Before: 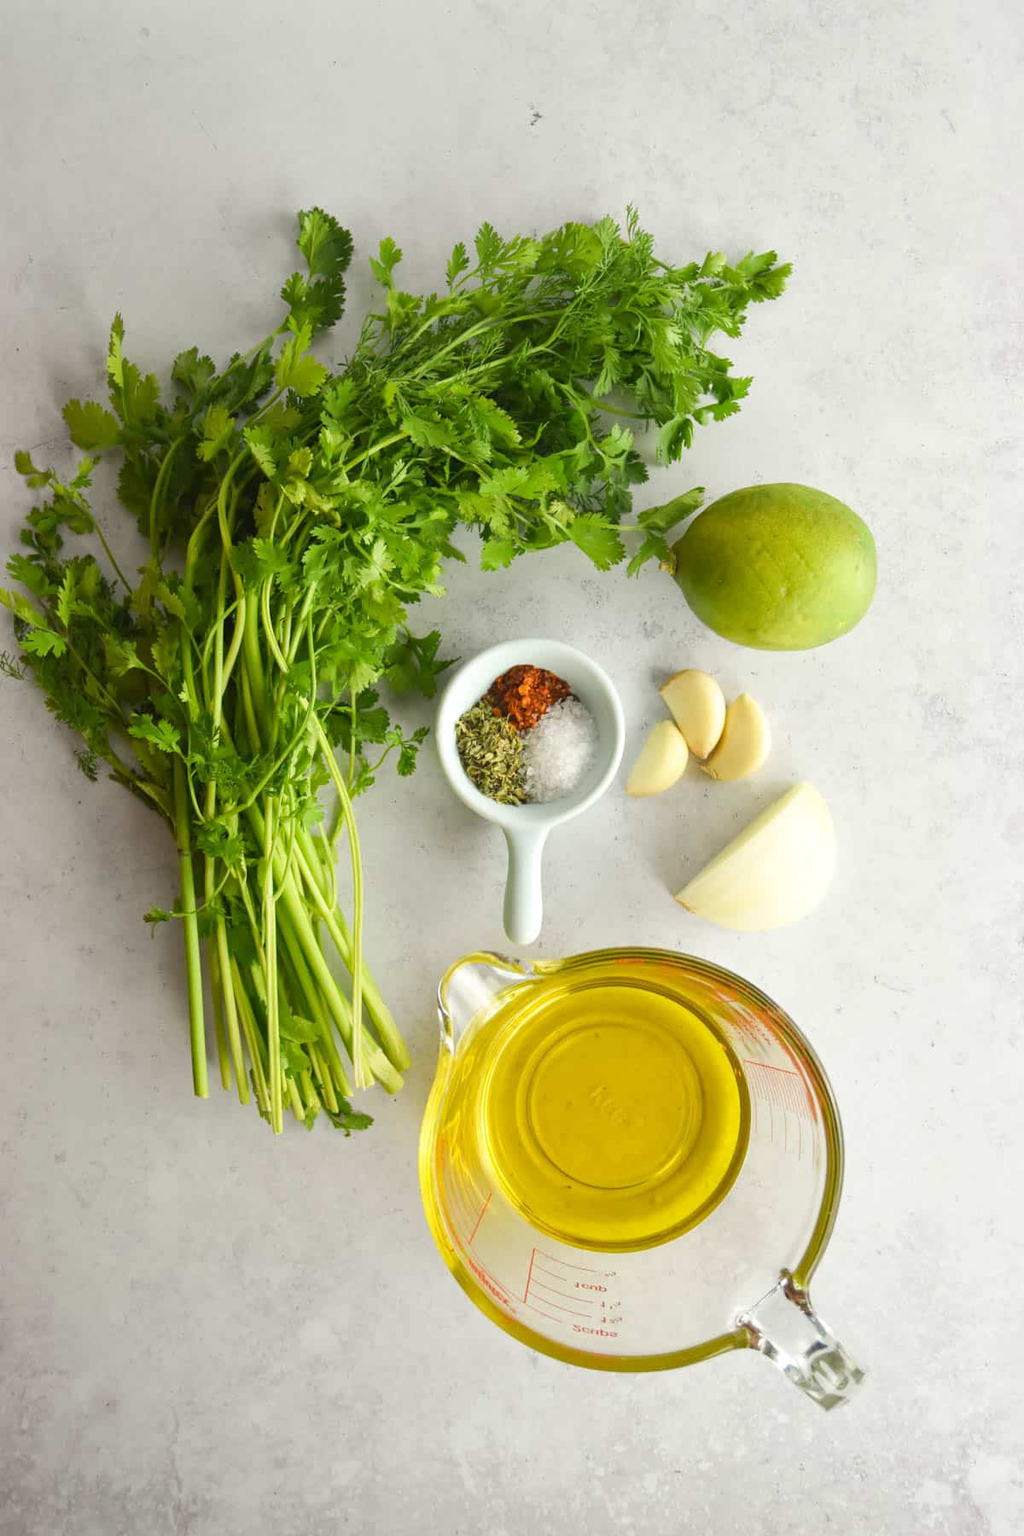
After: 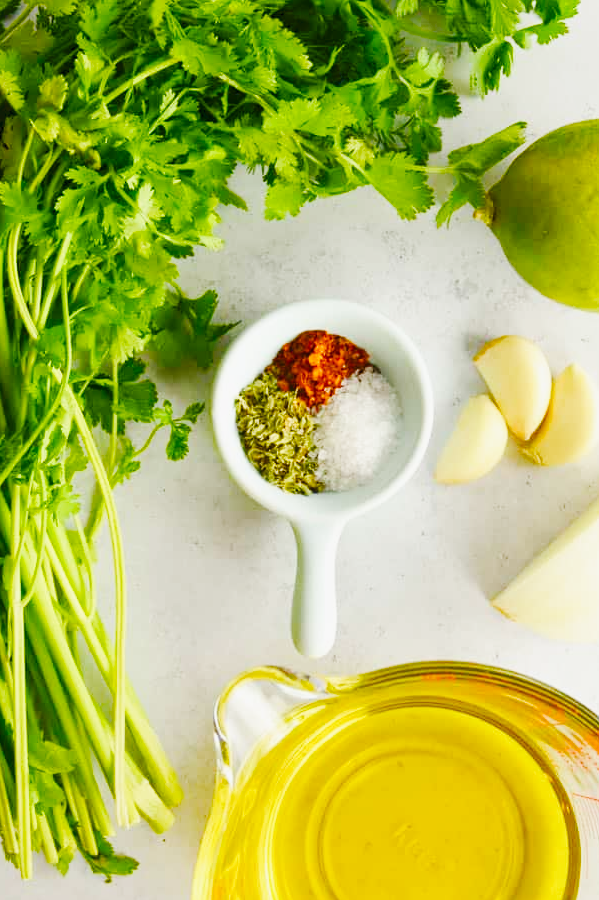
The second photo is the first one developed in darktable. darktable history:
shadows and highlights: shadows 62.66, white point adjustment 0.37, highlights -34.44, compress 83.82%
crop: left 25%, top 25%, right 25%, bottom 25%
color balance rgb: global offset › luminance -0.5%, perceptual saturation grading › highlights -17.77%, perceptual saturation grading › mid-tones 33.1%, perceptual saturation grading › shadows 50.52%, perceptual brilliance grading › highlights 10.8%, perceptual brilliance grading › shadows -10.8%, global vibrance 24.22%, contrast -25%
base curve: curves: ch0 [(0, 0) (0.032, 0.025) (0.121, 0.166) (0.206, 0.329) (0.605, 0.79) (1, 1)], preserve colors none
